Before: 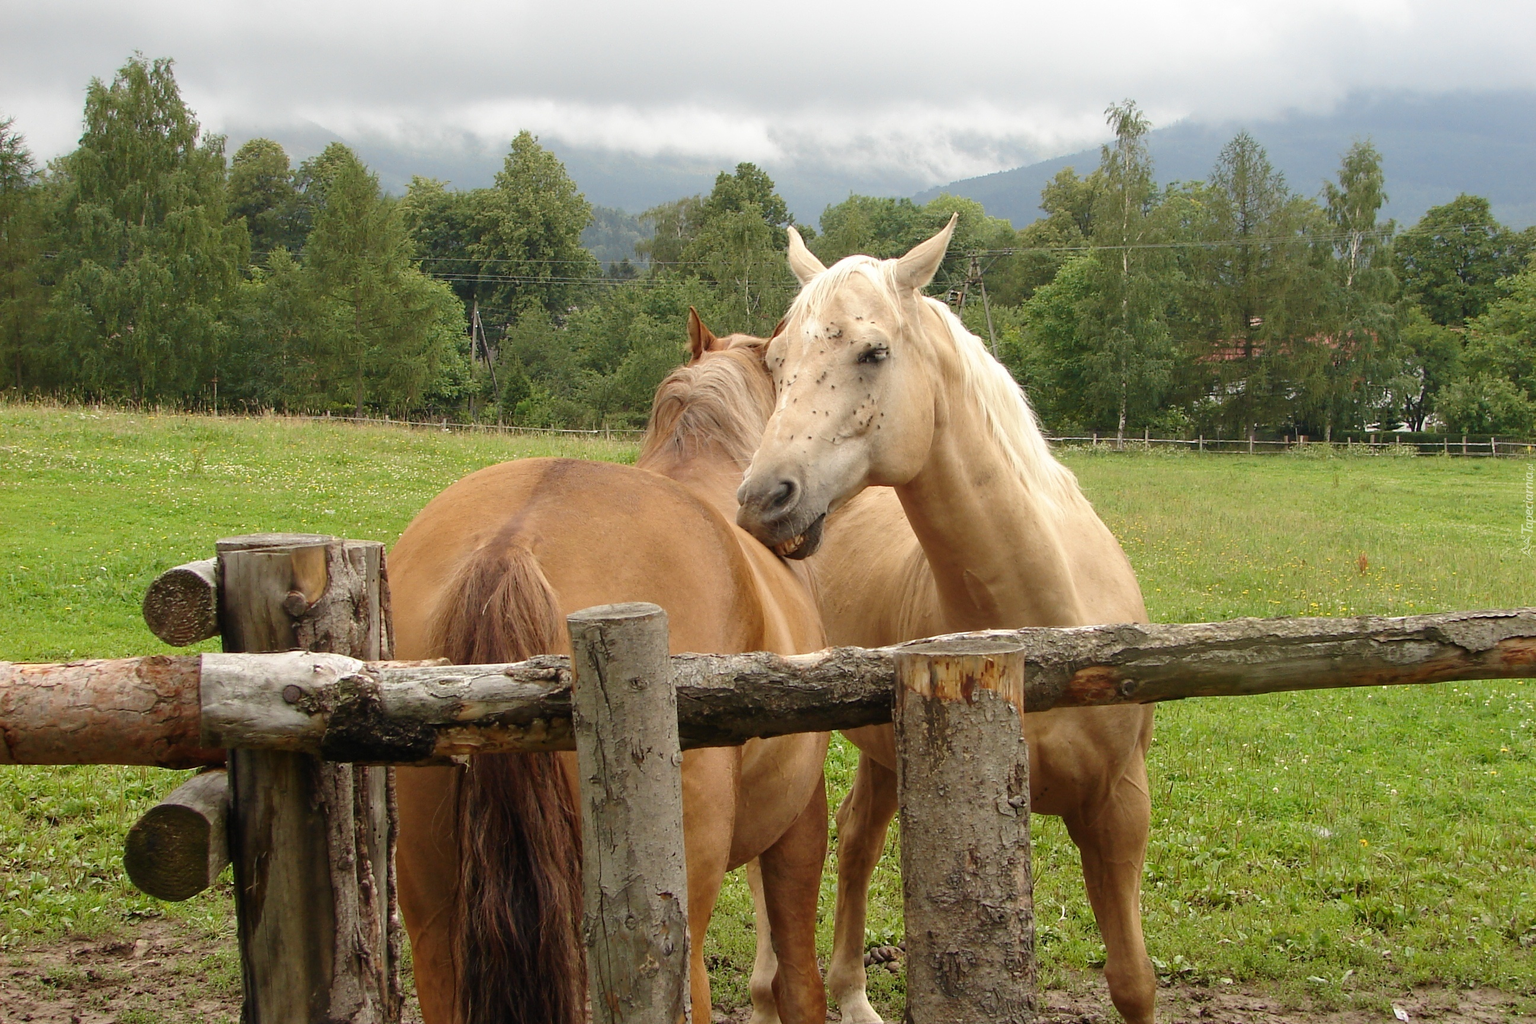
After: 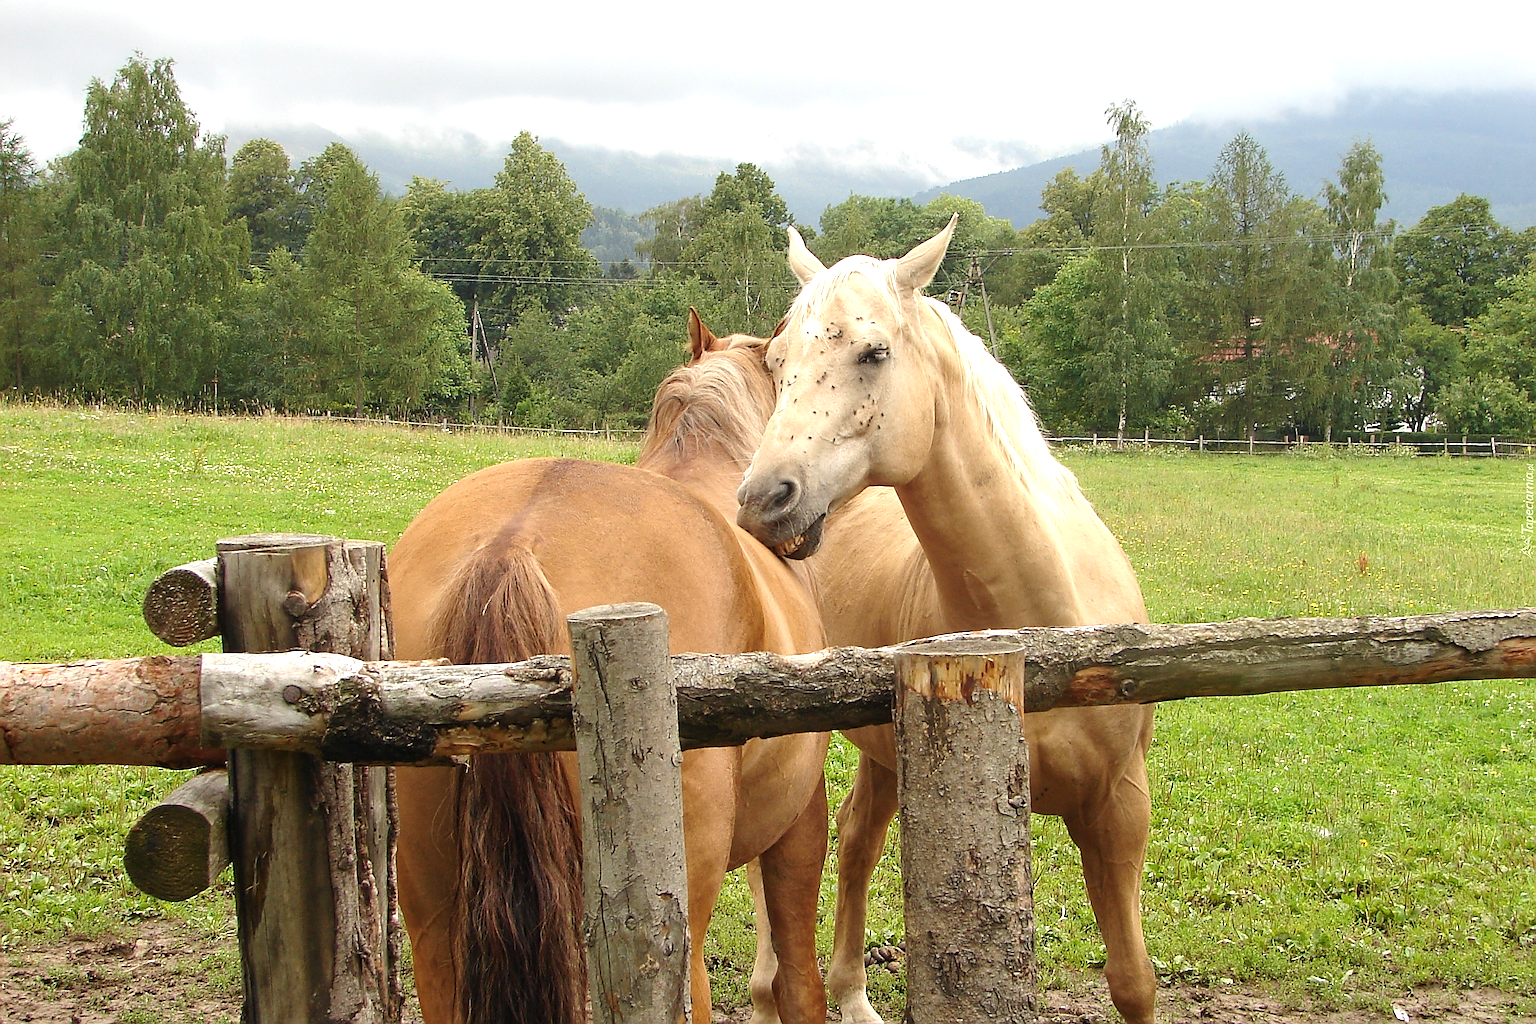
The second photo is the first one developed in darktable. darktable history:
exposure: exposure 0.563 EV, compensate exposure bias true, compensate highlight preservation false
sharpen: radius 1.348, amount 1.267, threshold 0.718
